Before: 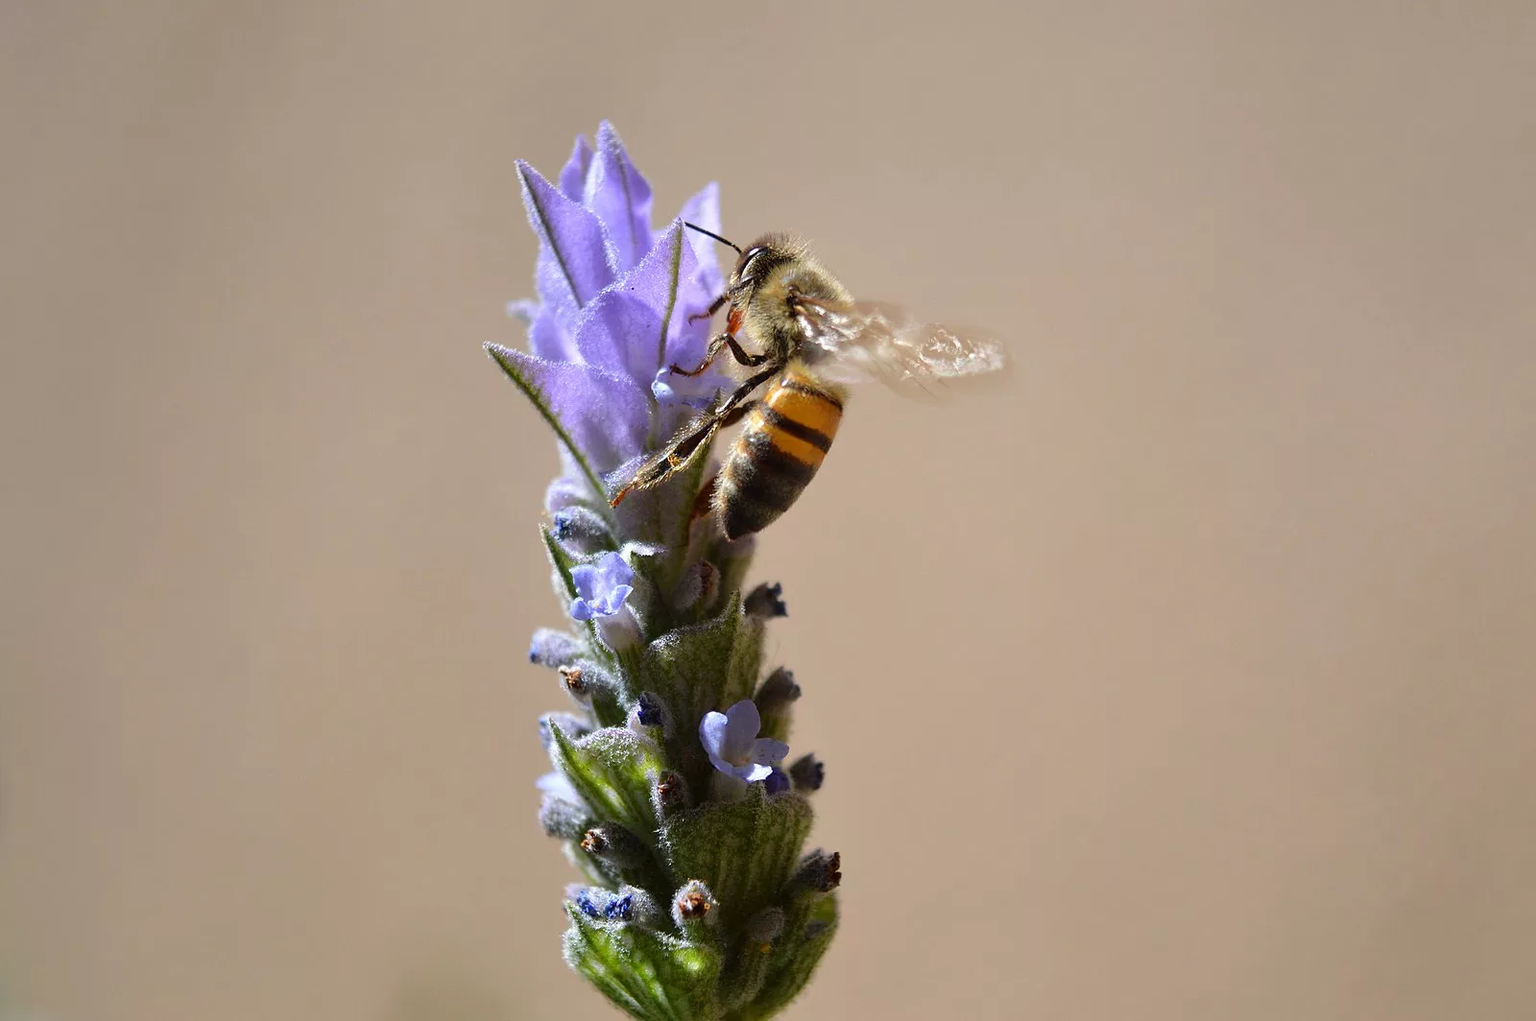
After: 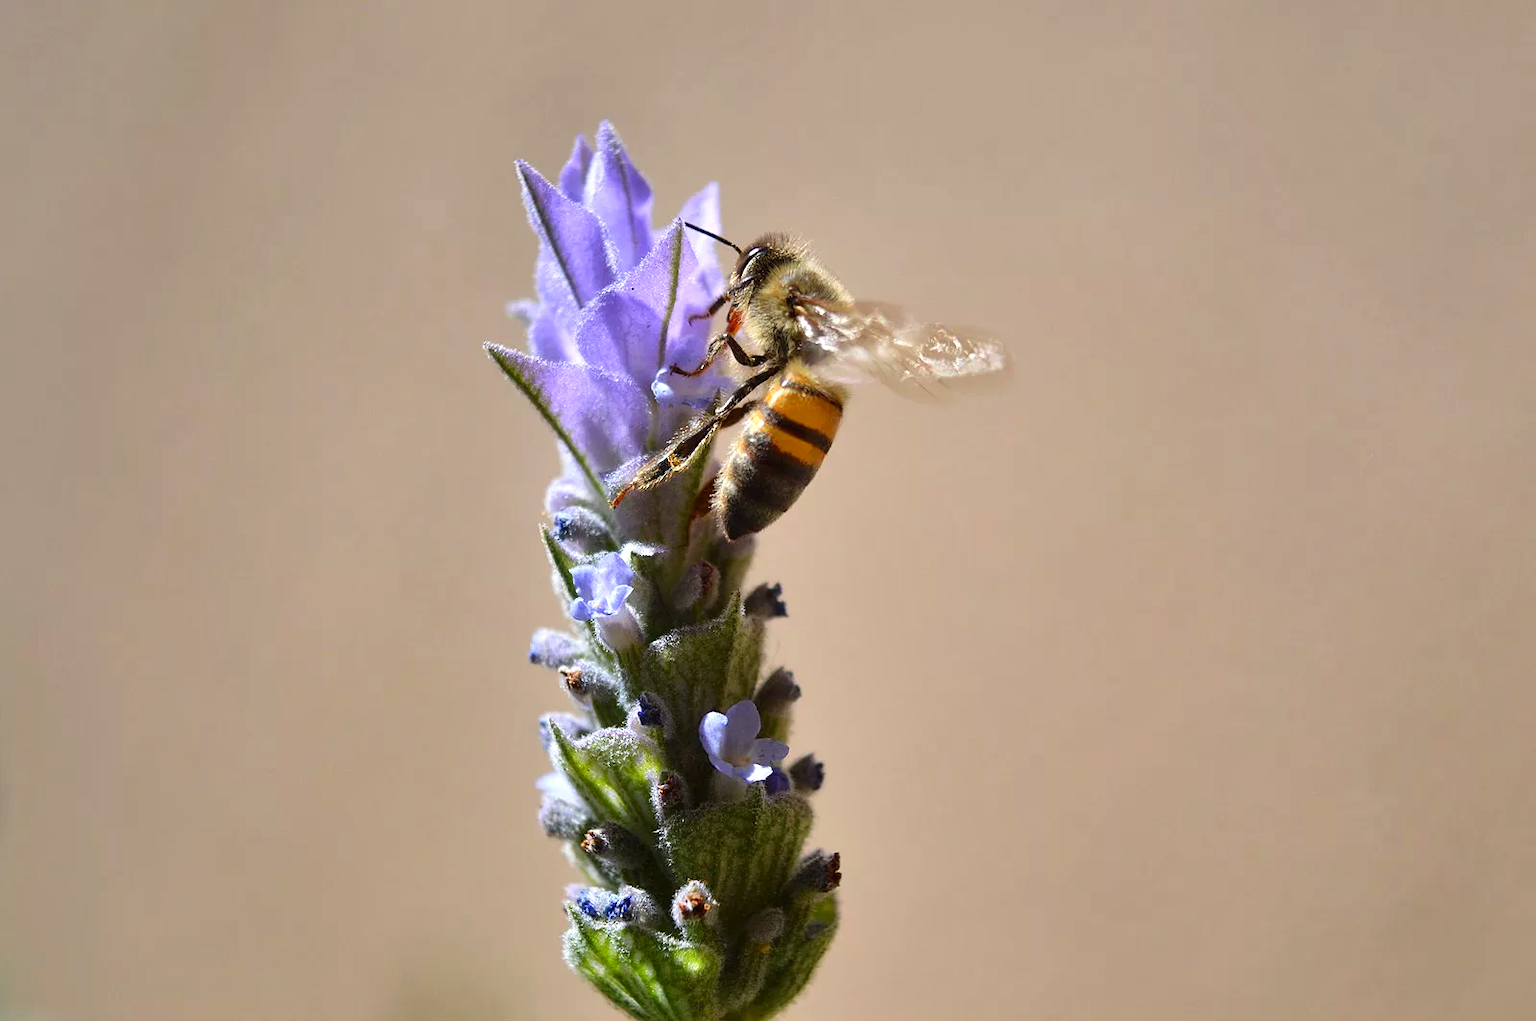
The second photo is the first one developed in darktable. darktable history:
rotate and perspective: automatic cropping off
color balance rgb: on, module defaults
exposure: exposure 0.207 EV, compensate highlight preservation false
shadows and highlights: shadows 52.42, soften with gaussian
contrast brightness saturation: contrast 0.1, brightness 0.03, saturation 0.09
